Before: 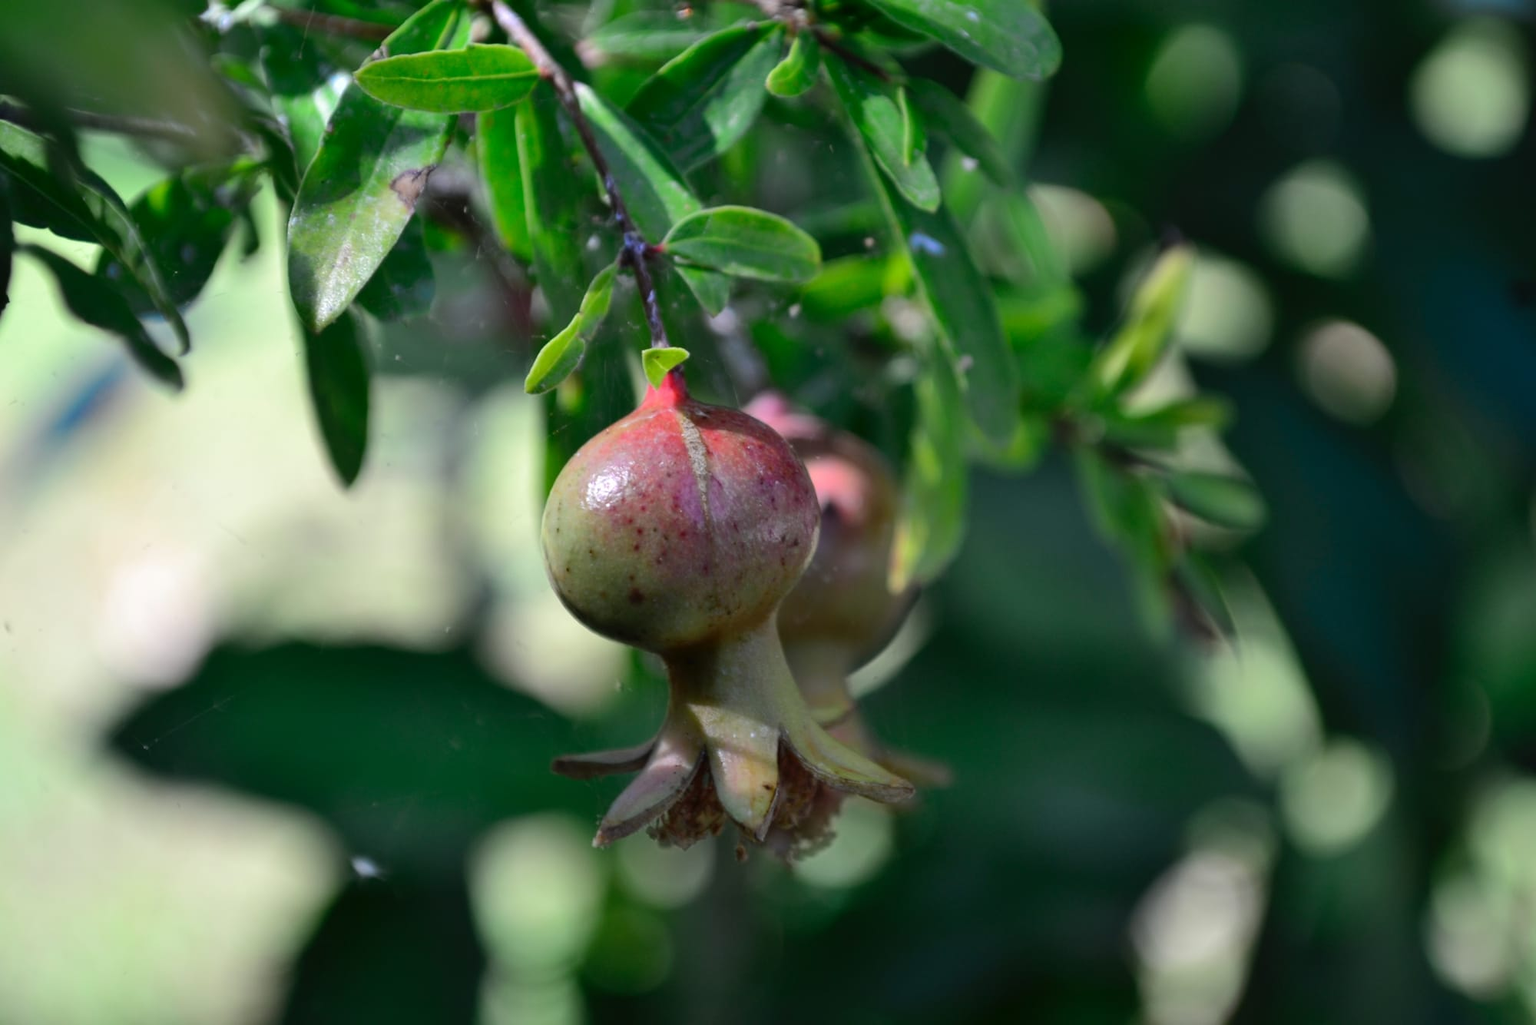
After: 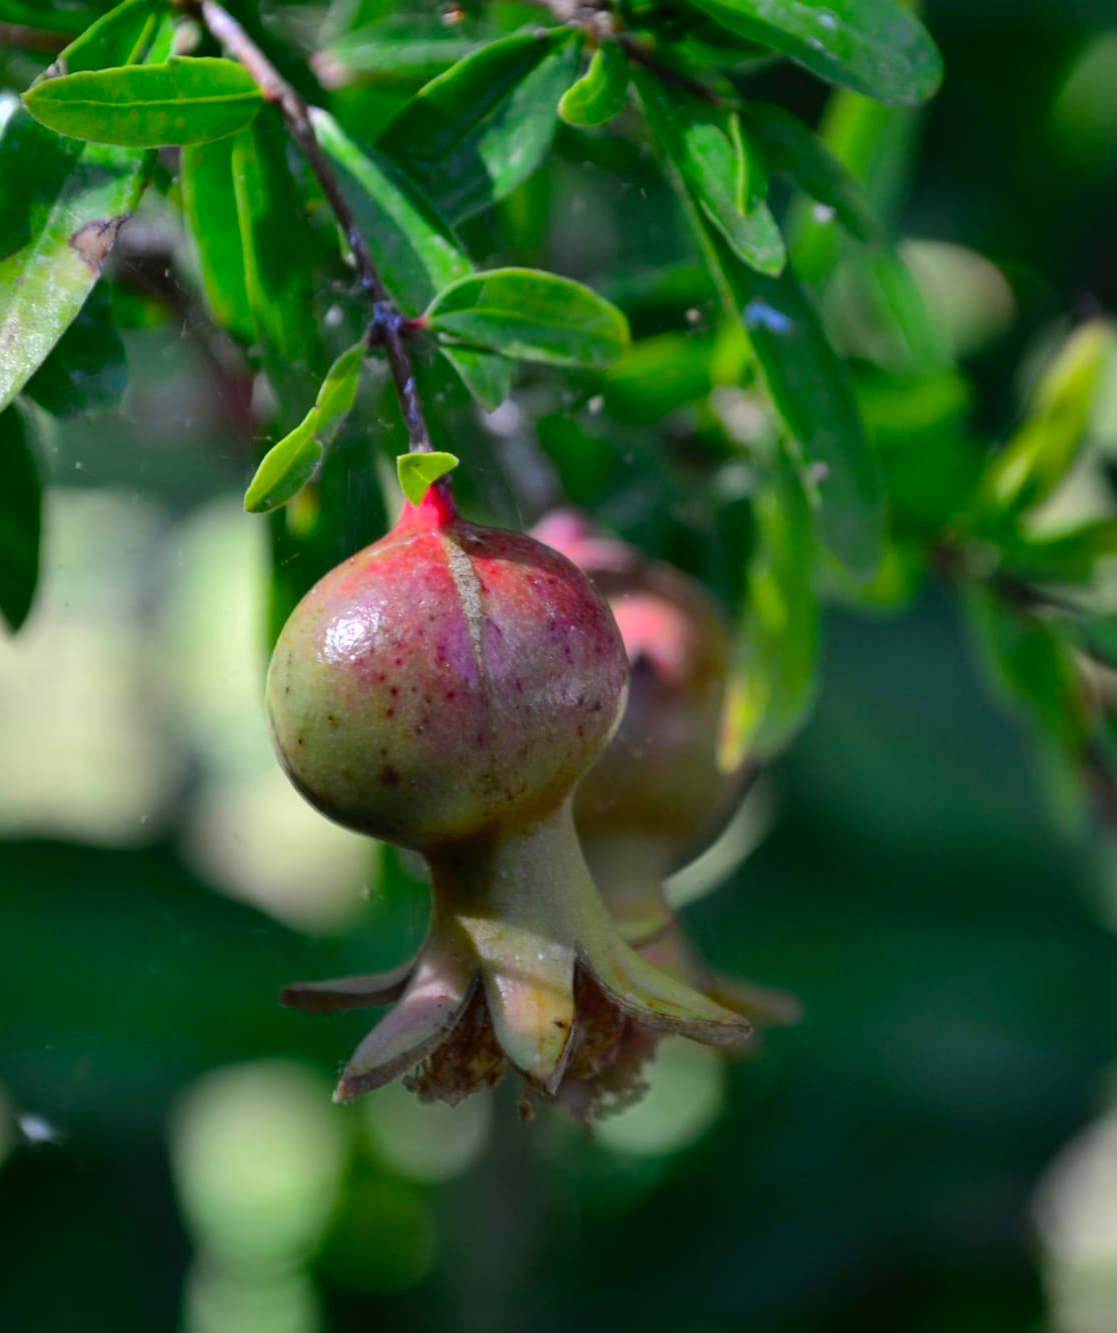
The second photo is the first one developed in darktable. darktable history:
color balance rgb: power › hue 62.15°, perceptual saturation grading › global saturation 31.286%
crop: left 21.991%, right 22.128%, bottom 0.001%
color zones: curves: ch0 [(0, 0.497) (0.143, 0.5) (0.286, 0.5) (0.429, 0.483) (0.571, 0.116) (0.714, -0.006) (0.857, 0.28) (1, 0.497)], mix -91.24%
